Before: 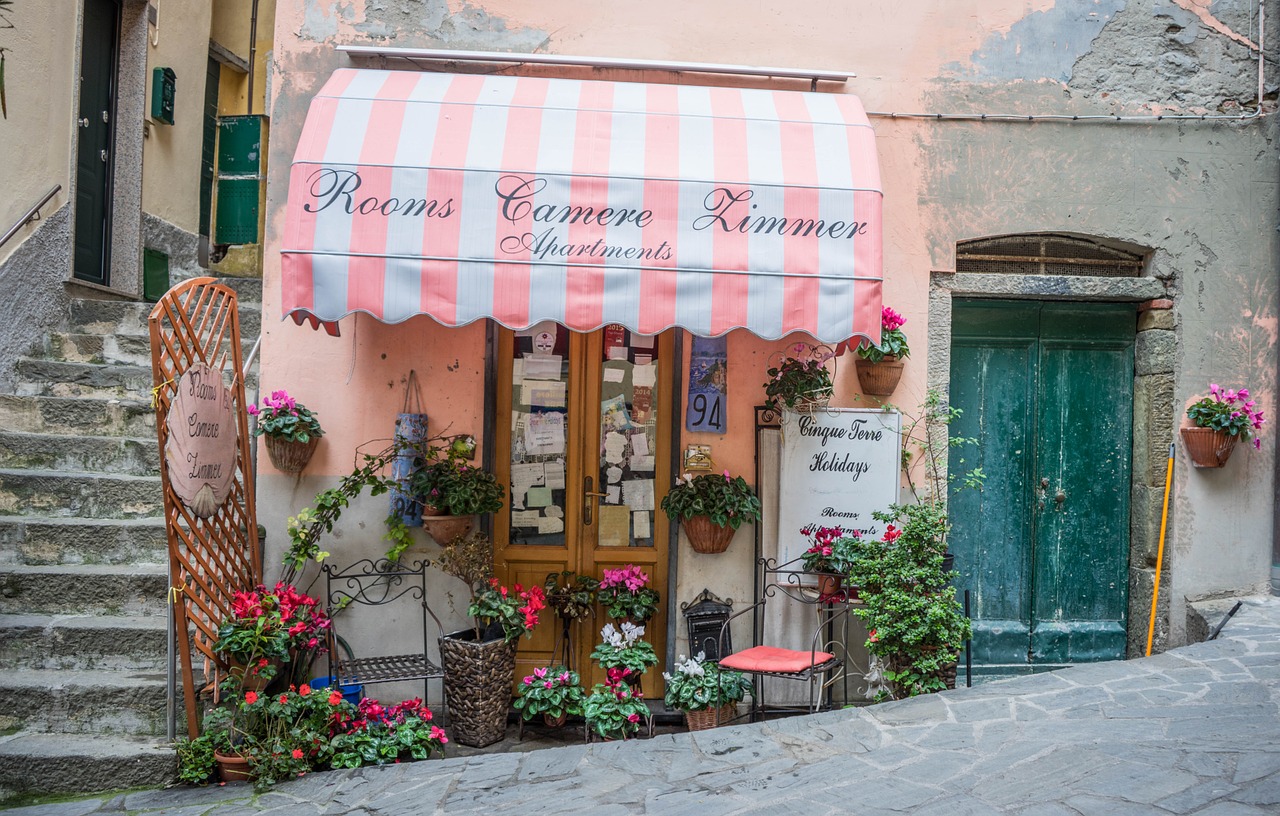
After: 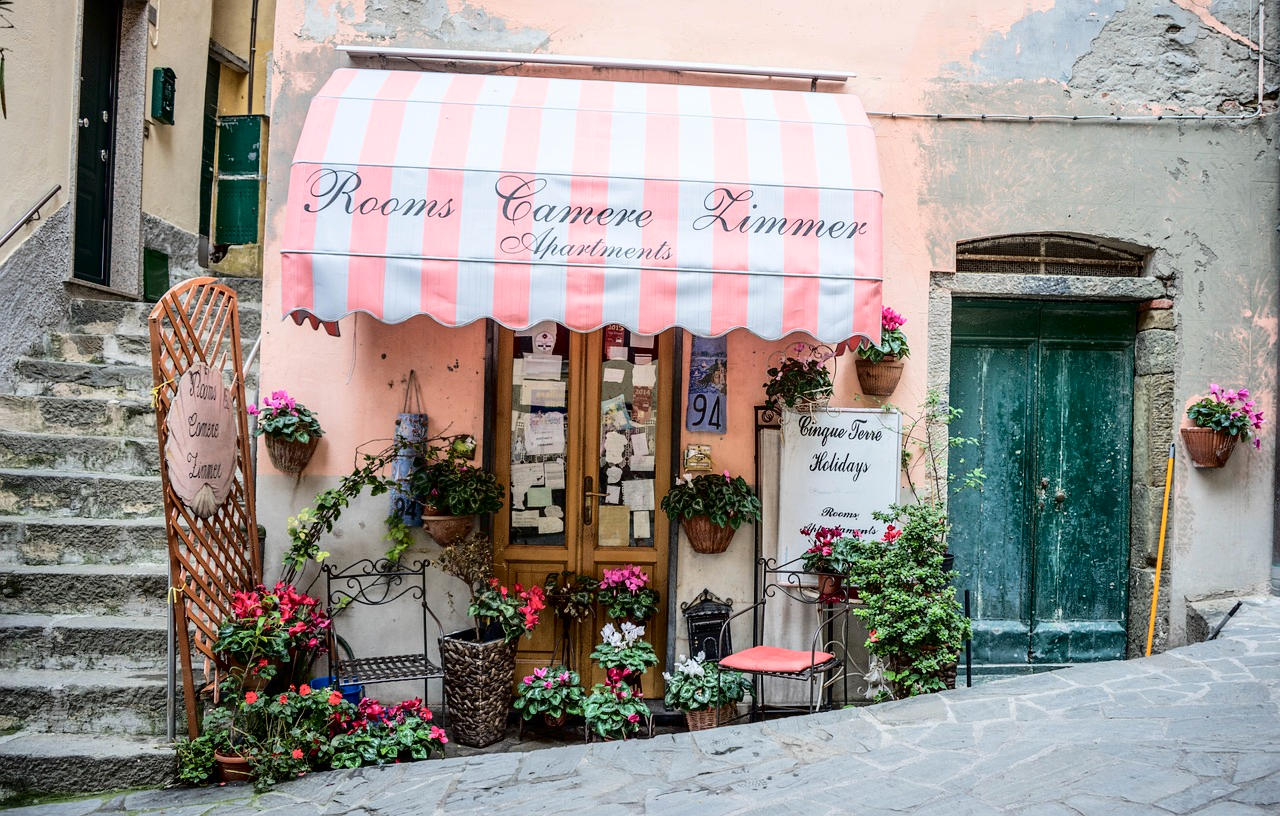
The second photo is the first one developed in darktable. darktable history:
tone curve: curves: ch0 [(0, 0) (0.003, 0) (0.011, 0.002) (0.025, 0.004) (0.044, 0.007) (0.069, 0.015) (0.1, 0.025) (0.136, 0.04) (0.177, 0.09) (0.224, 0.152) (0.277, 0.239) (0.335, 0.335) (0.399, 0.43) (0.468, 0.524) (0.543, 0.621) (0.623, 0.712) (0.709, 0.789) (0.801, 0.871) (0.898, 0.951) (1, 1)], color space Lab, independent channels
